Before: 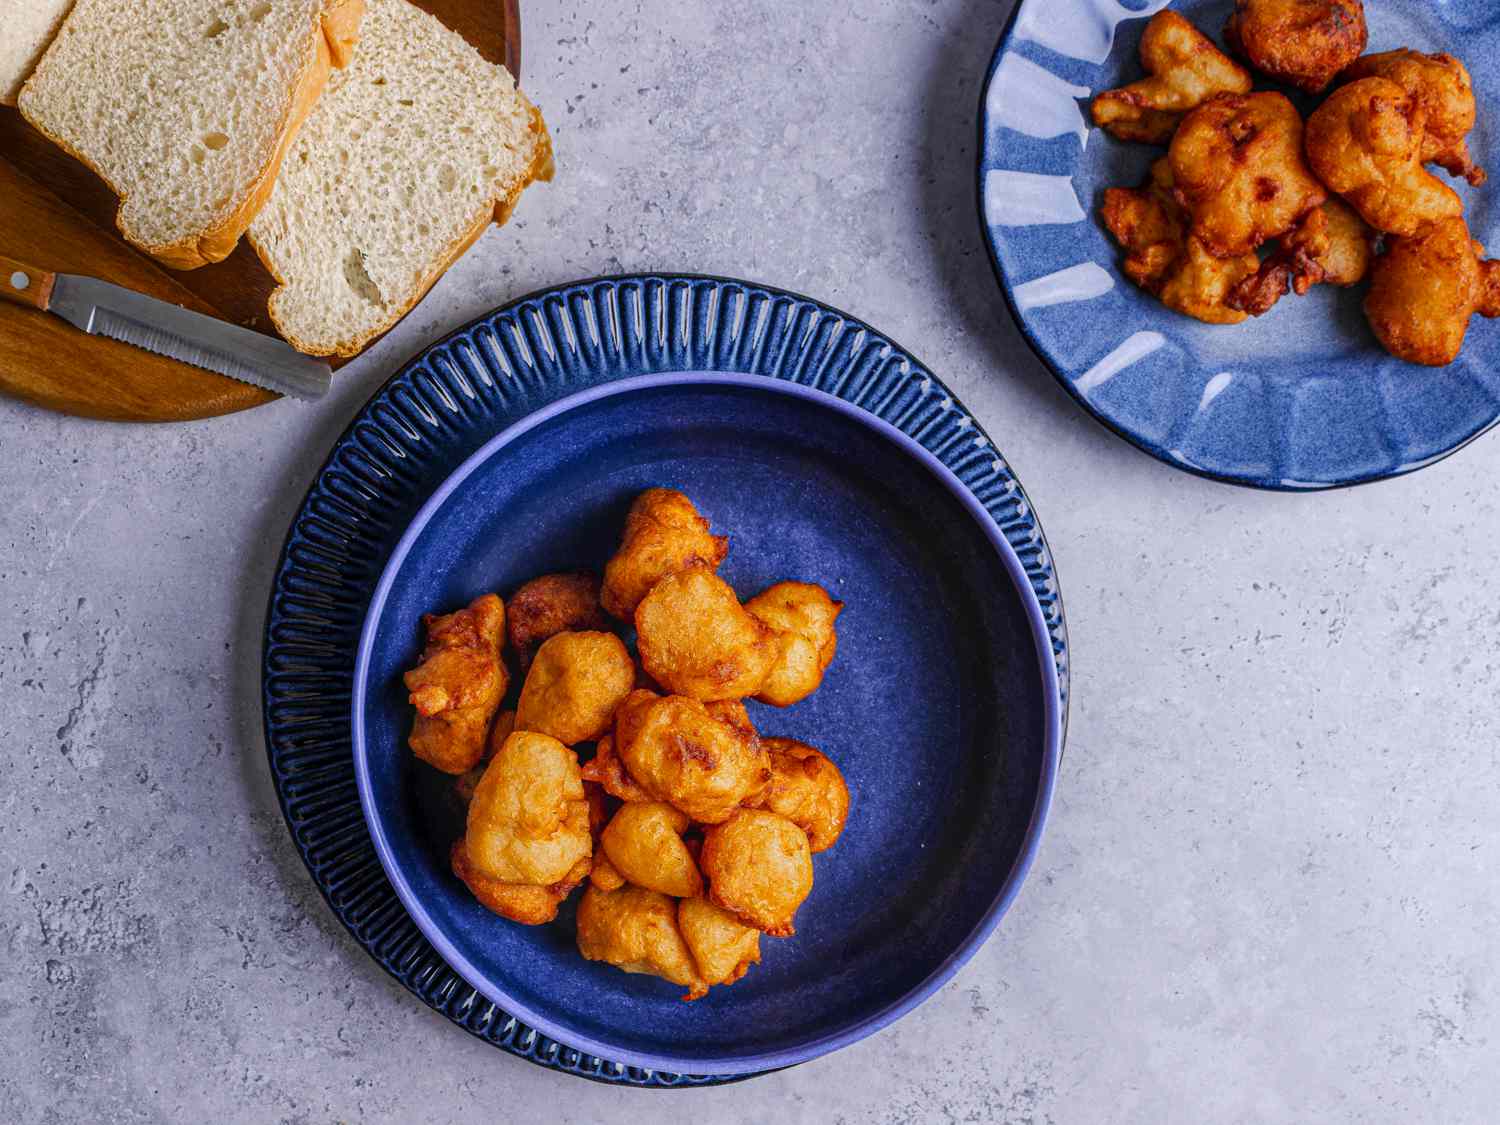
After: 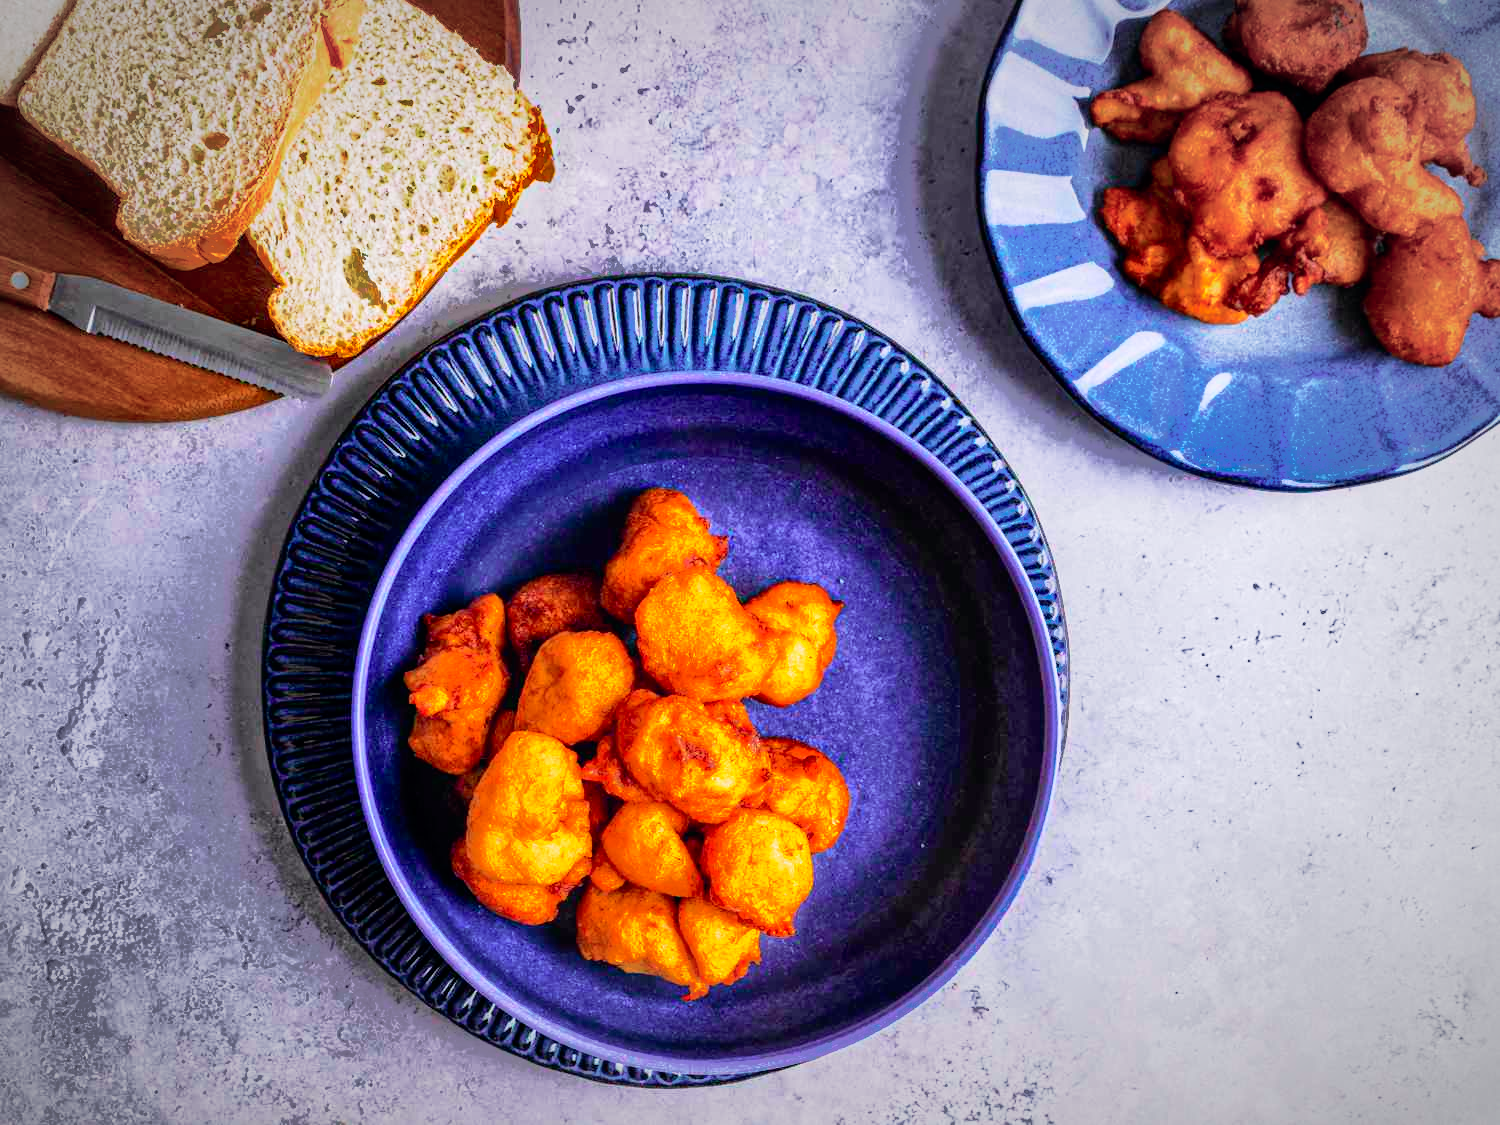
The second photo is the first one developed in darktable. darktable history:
base curve: curves: ch0 [(0, 0) (0.005, 0.002) (0.193, 0.295) (0.399, 0.664) (0.75, 0.928) (1, 1)], preserve colors none
vignetting: fall-off start 67.51%, fall-off radius 68.37%, automatic ratio true, unbound false
tone curve: curves: ch0 [(0, 0) (0.051, 0.027) (0.096, 0.071) (0.241, 0.247) (0.455, 0.52) (0.594, 0.692) (0.715, 0.845) (0.84, 0.936) (1, 1)]; ch1 [(0, 0) (0.1, 0.038) (0.318, 0.243) (0.399, 0.351) (0.478, 0.469) (0.499, 0.499) (0.534, 0.549) (0.565, 0.605) (0.601, 0.644) (0.666, 0.701) (1, 1)]; ch2 [(0, 0) (0.453, 0.45) (0.479, 0.483) (0.504, 0.499) (0.52, 0.508) (0.561, 0.573) (0.592, 0.617) (0.824, 0.815) (1, 1)], color space Lab, independent channels, preserve colors none
shadows and highlights: shadows 38.93, highlights -75.23
